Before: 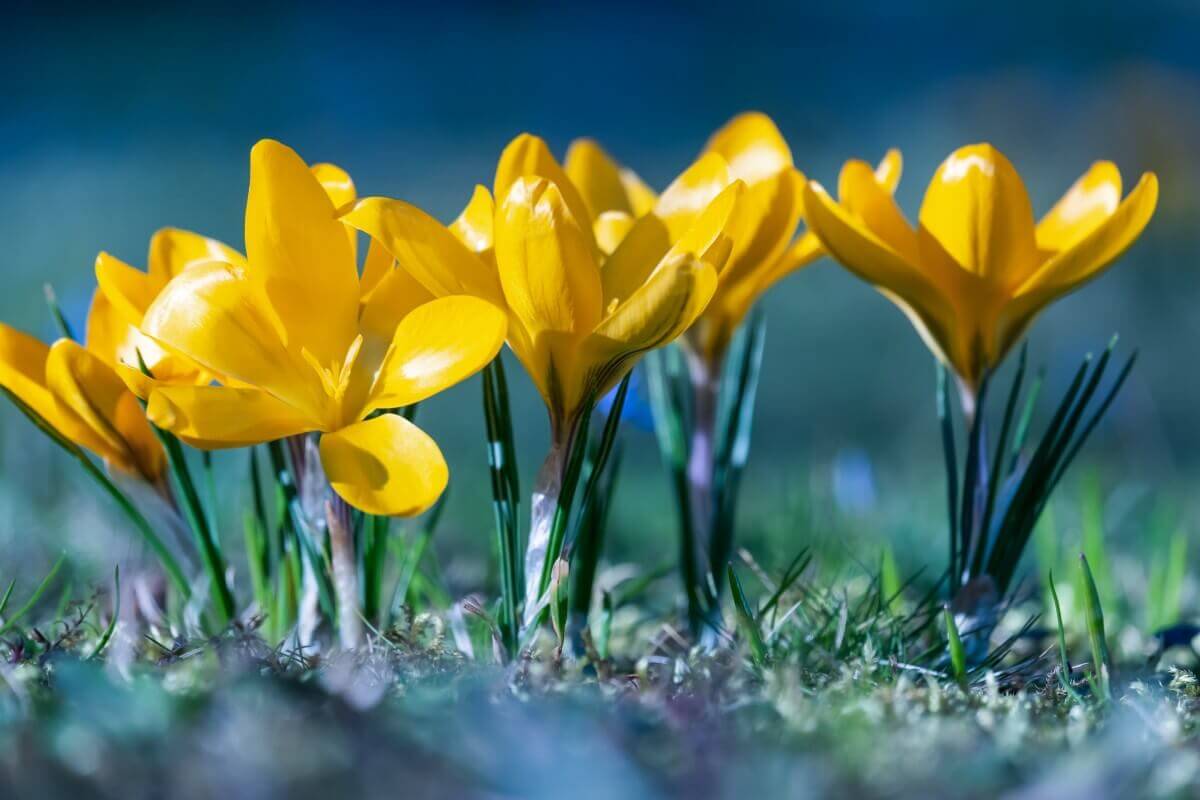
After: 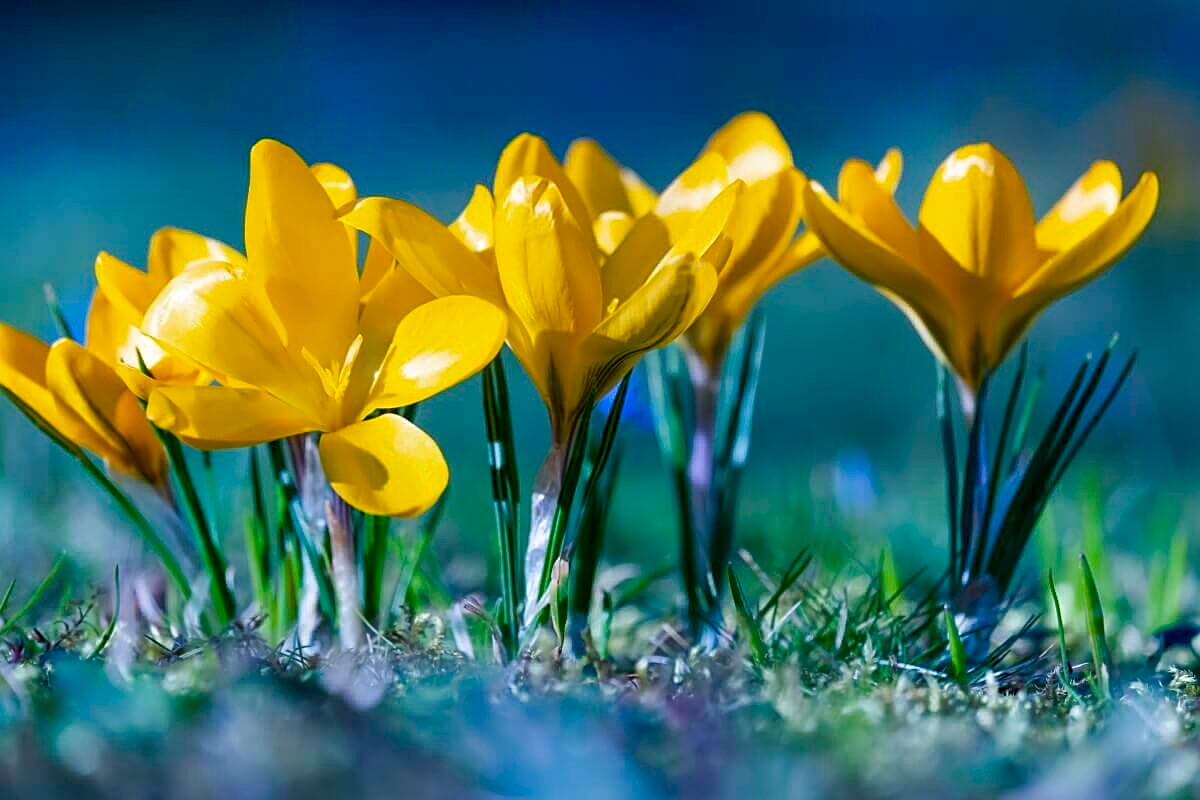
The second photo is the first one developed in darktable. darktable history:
white balance: emerald 1
sharpen: on, module defaults
color balance rgb: perceptual saturation grading › global saturation 35%, perceptual saturation grading › highlights -25%, perceptual saturation grading › shadows 50%
